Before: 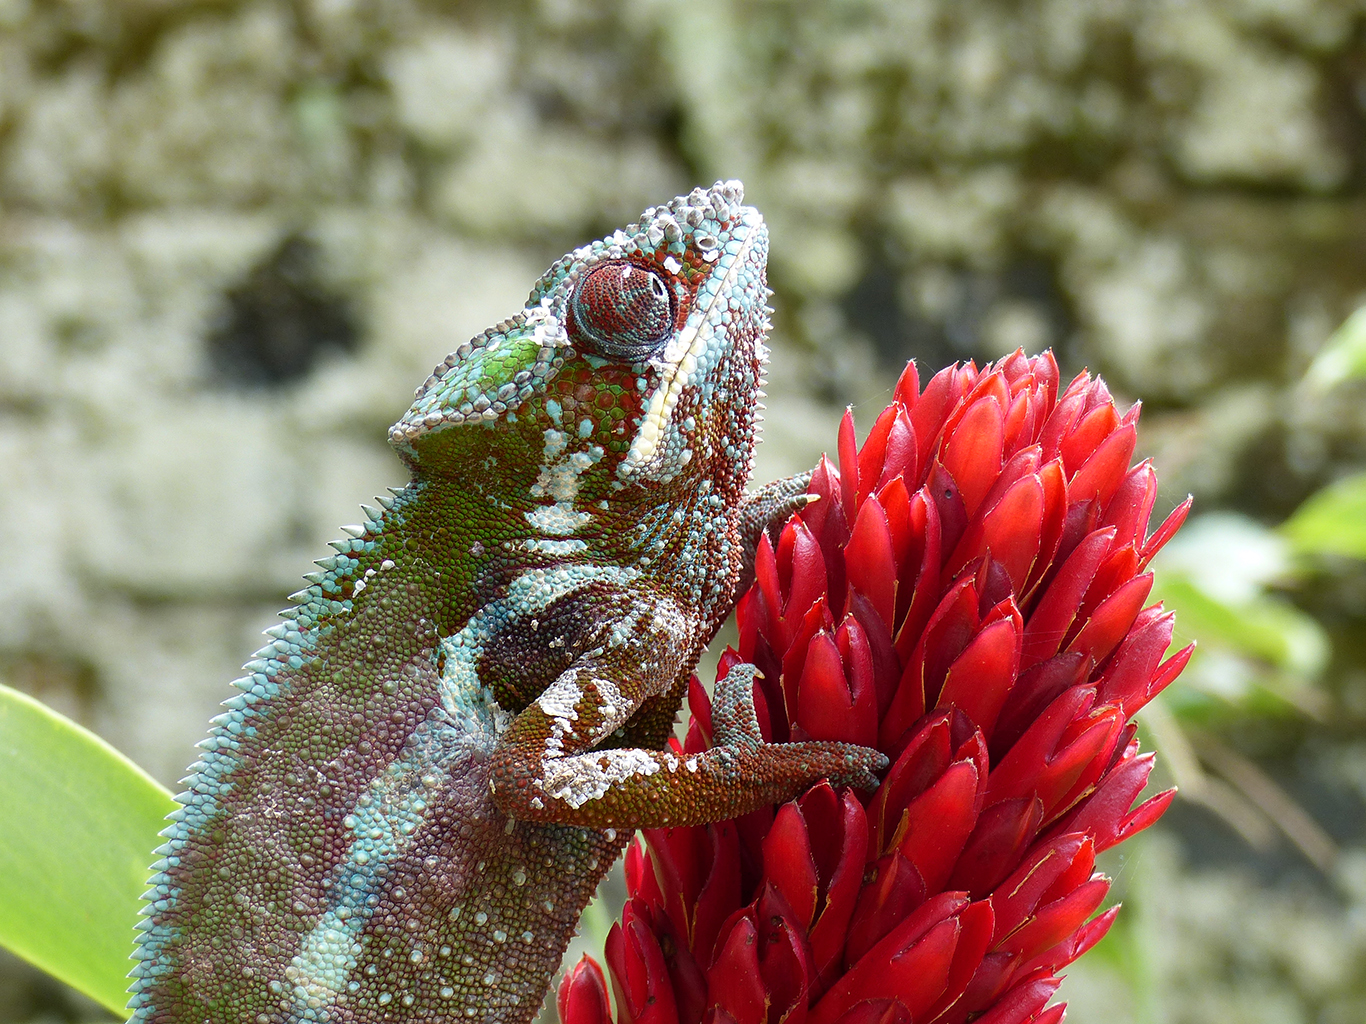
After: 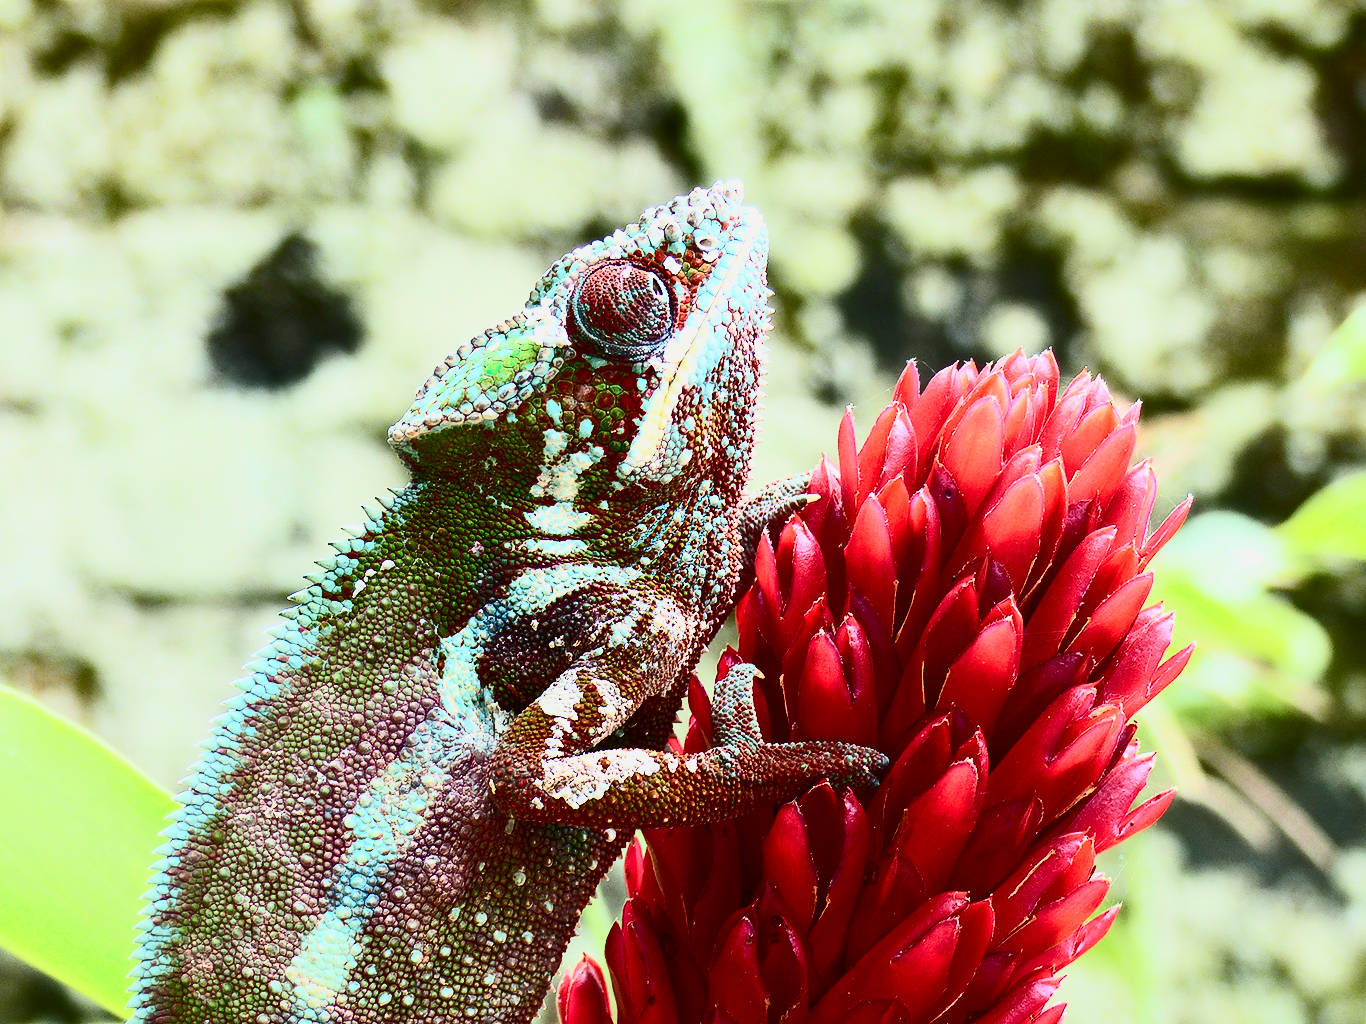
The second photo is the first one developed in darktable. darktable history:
contrast brightness saturation: contrast 0.633, brightness 0.35, saturation 0.135
tone curve: curves: ch0 [(0, 0) (0.068, 0.031) (0.175, 0.132) (0.337, 0.304) (0.498, 0.511) (0.748, 0.762) (0.993, 0.954)]; ch1 [(0, 0) (0.294, 0.184) (0.359, 0.34) (0.362, 0.35) (0.43, 0.41) (0.469, 0.453) (0.495, 0.489) (0.54, 0.563) (0.612, 0.641) (1, 1)]; ch2 [(0, 0) (0.431, 0.419) (0.495, 0.502) (0.524, 0.534) (0.557, 0.56) (0.634, 0.654) (0.728, 0.722) (1, 1)], color space Lab, independent channels, preserve colors none
